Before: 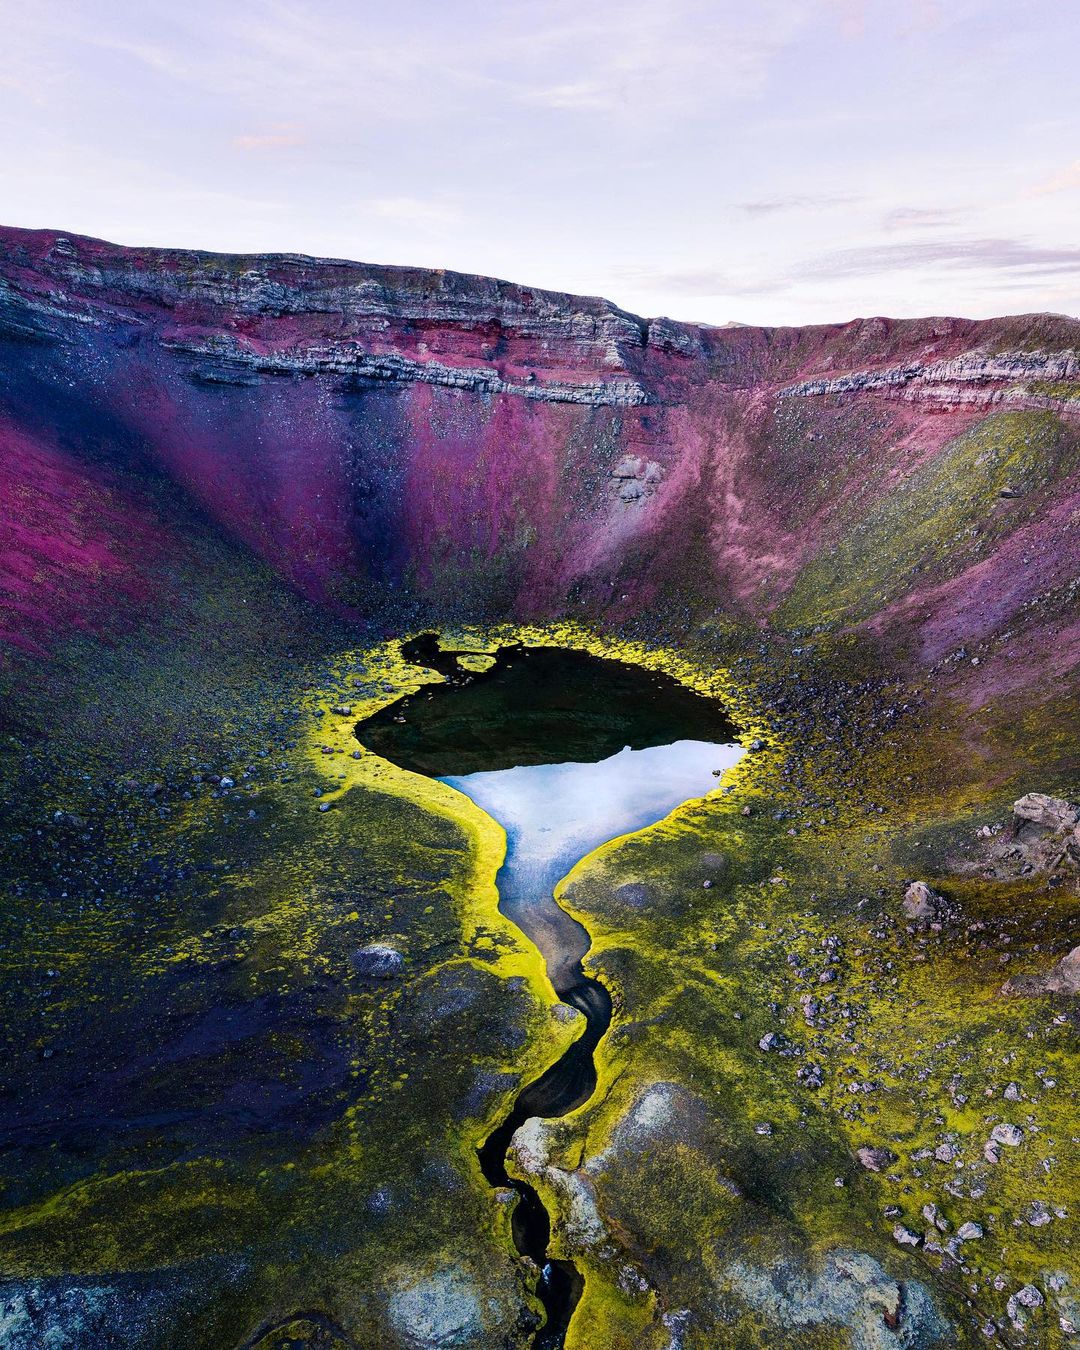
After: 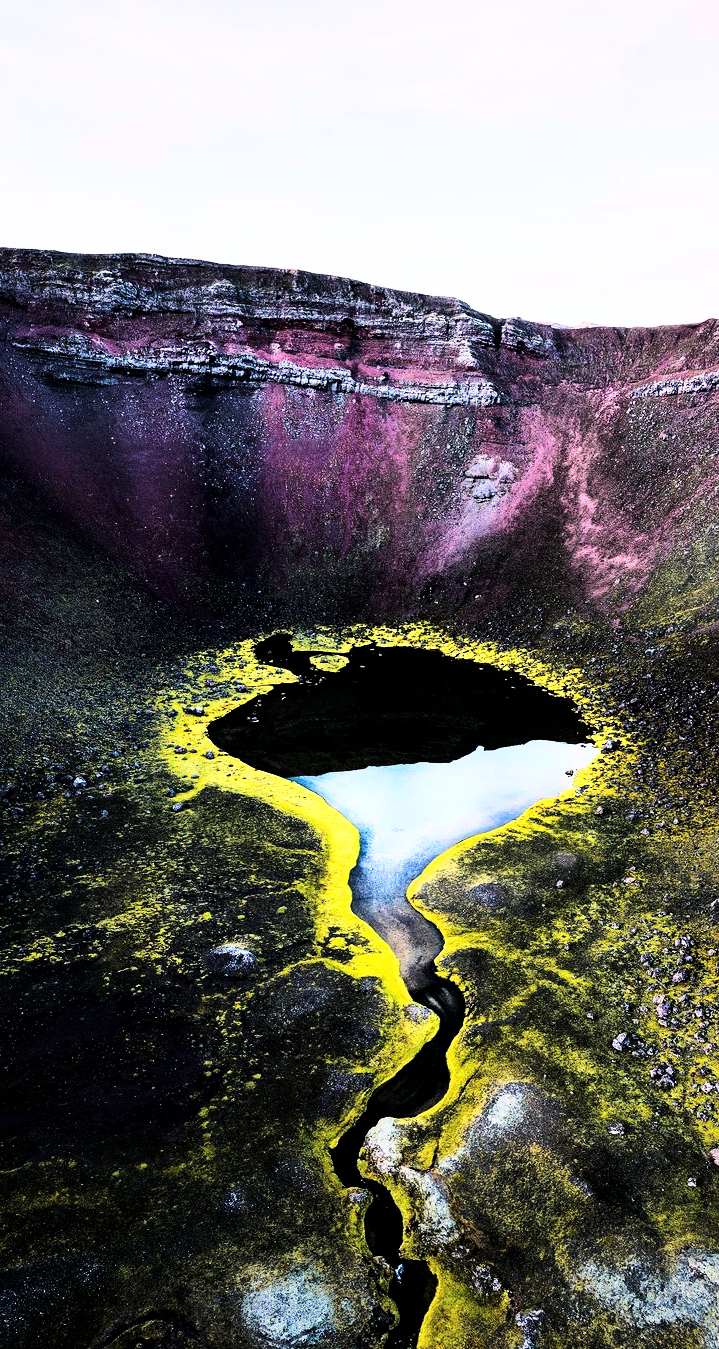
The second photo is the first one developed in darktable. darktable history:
crop and rotate: left 13.687%, right 19.715%
levels: levels [0, 0.618, 1]
base curve: curves: ch0 [(0, 0) (0.007, 0.004) (0.027, 0.03) (0.046, 0.07) (0.207, 0.54) (0.442, 0.872) (0.673, 0.972) (1, 1)]
tone equalizer: on, module defaults
